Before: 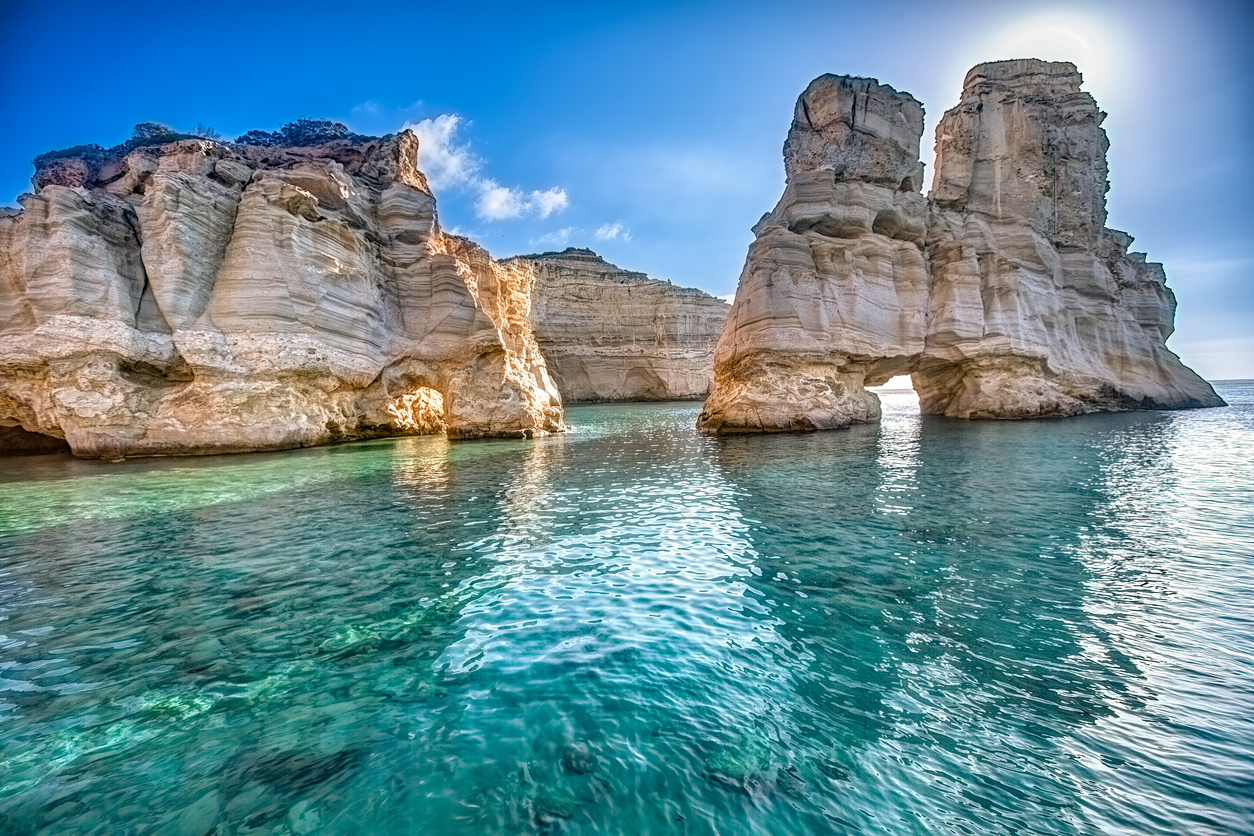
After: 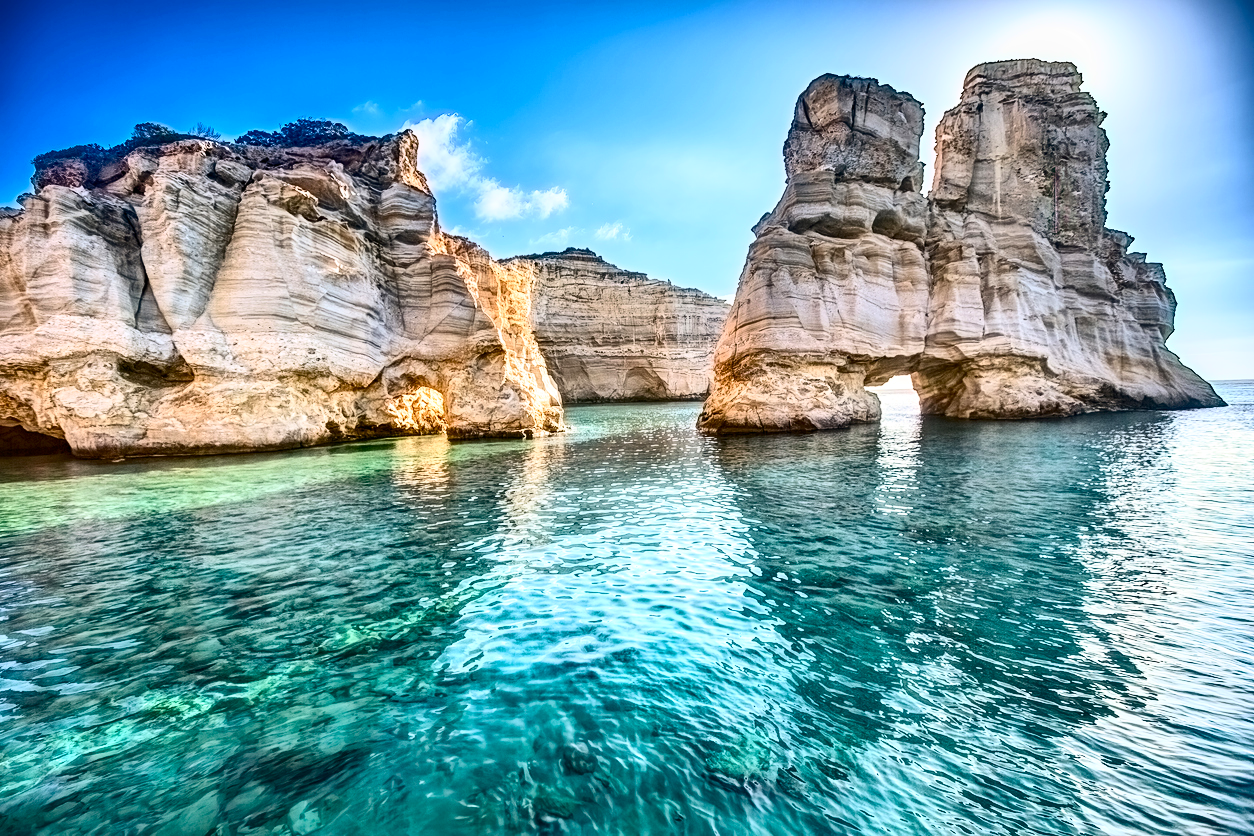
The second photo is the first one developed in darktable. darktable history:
contrast brightness saturation: contrast 0.412, brightness 0.109, saturation 0.208
